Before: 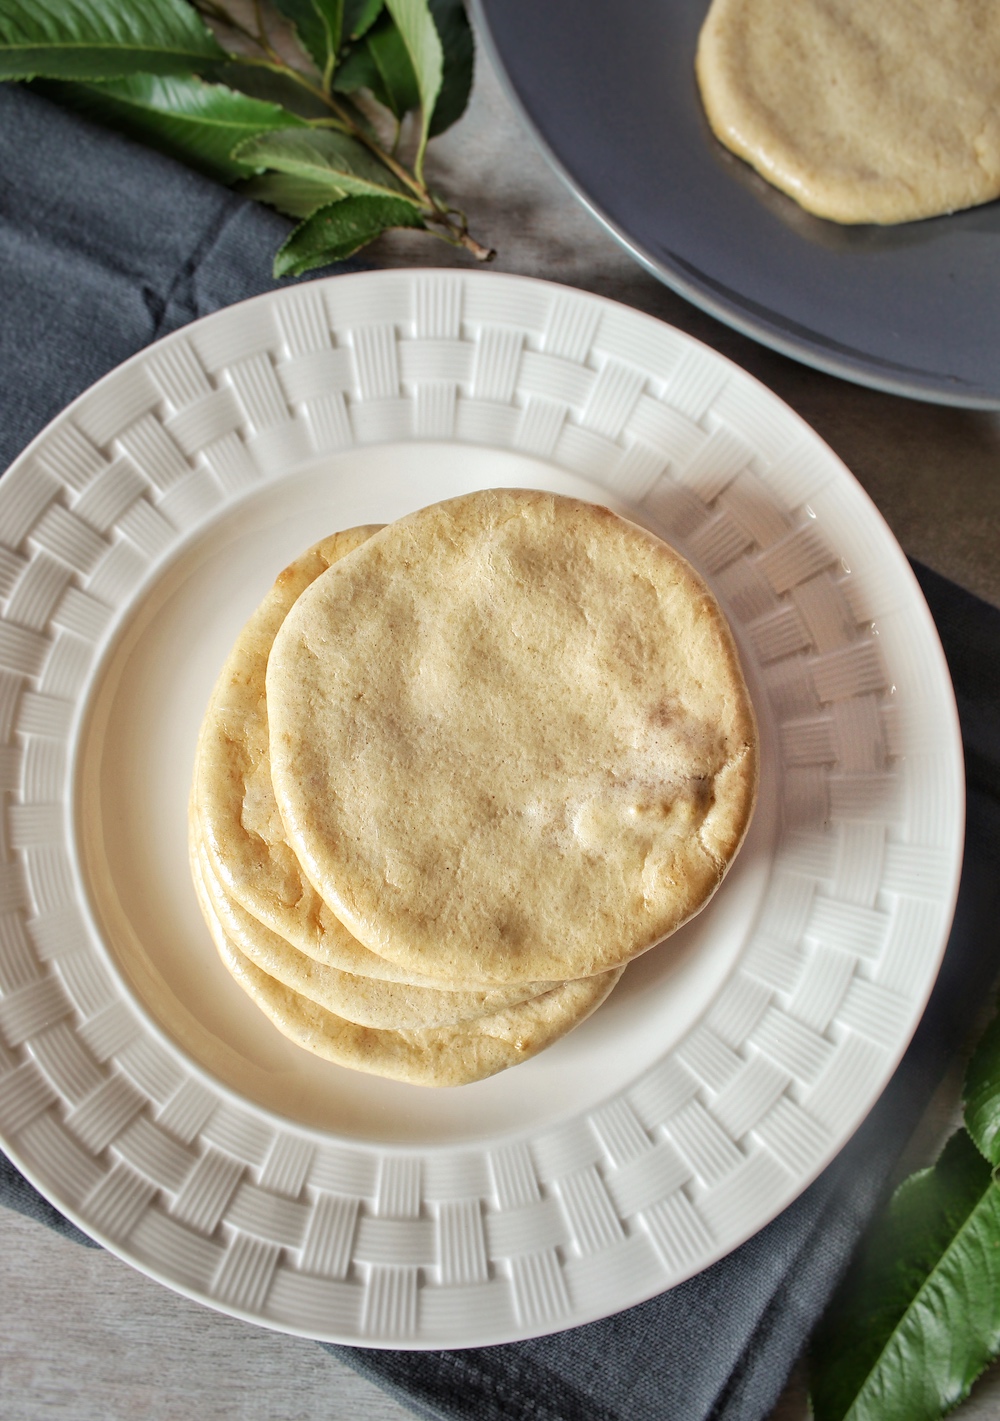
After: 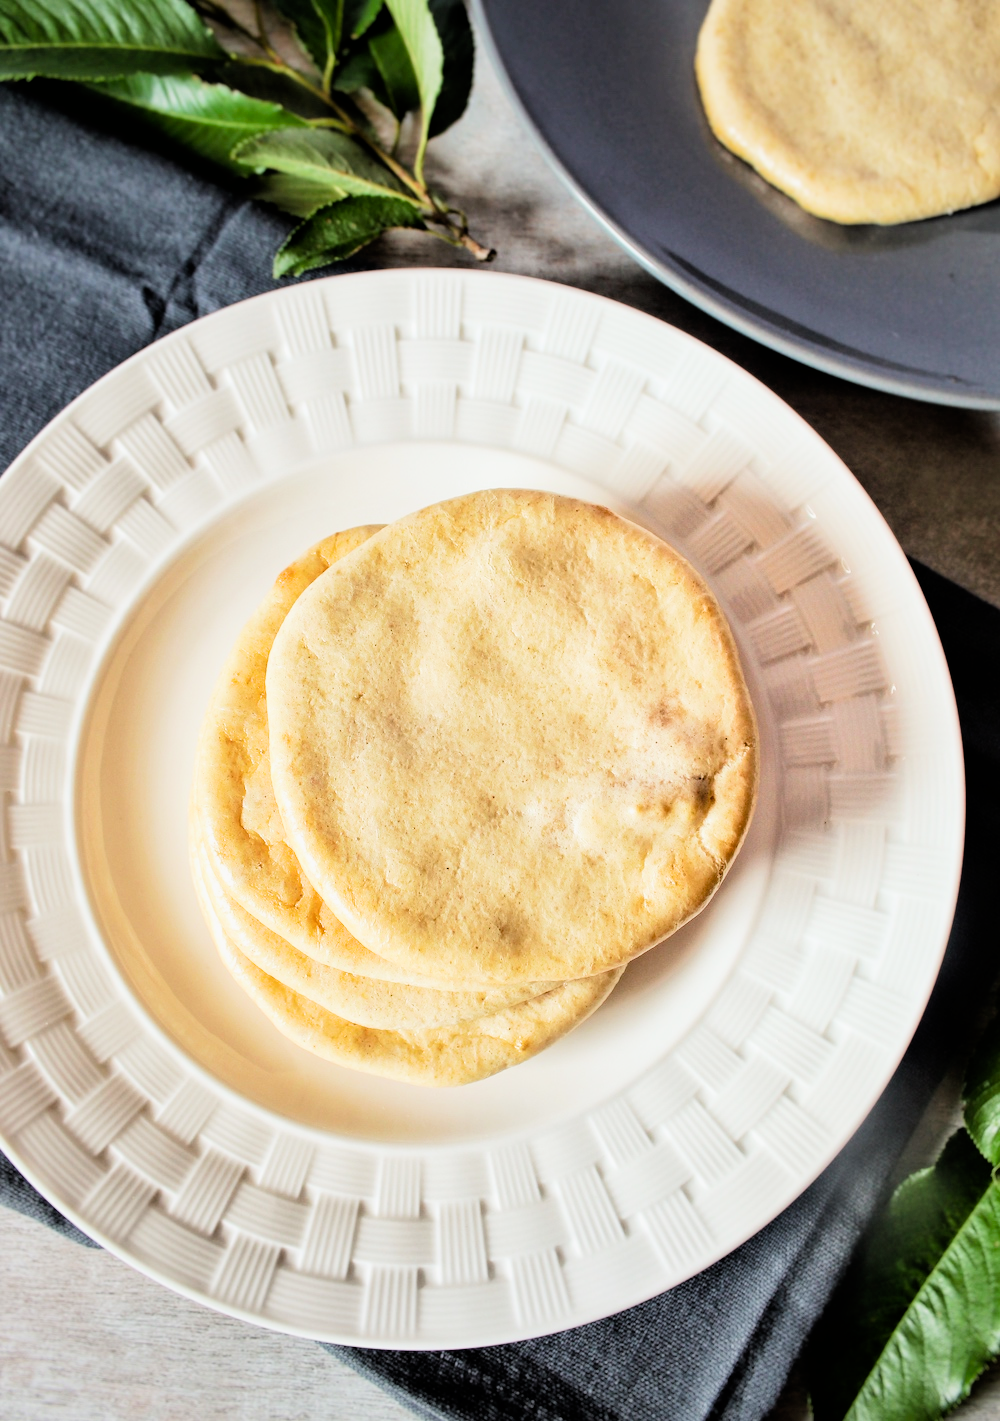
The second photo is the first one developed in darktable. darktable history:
color balance rgb: perceptual saturation grading › global saturation 20%
filmic rgb: black relative exposure -5 EV, hardness 2.88, contrast 1.5, highlights saturation mix -10%
exposure: black level correction 0, exposure 0.7 EV, compensate highlight preservation false
